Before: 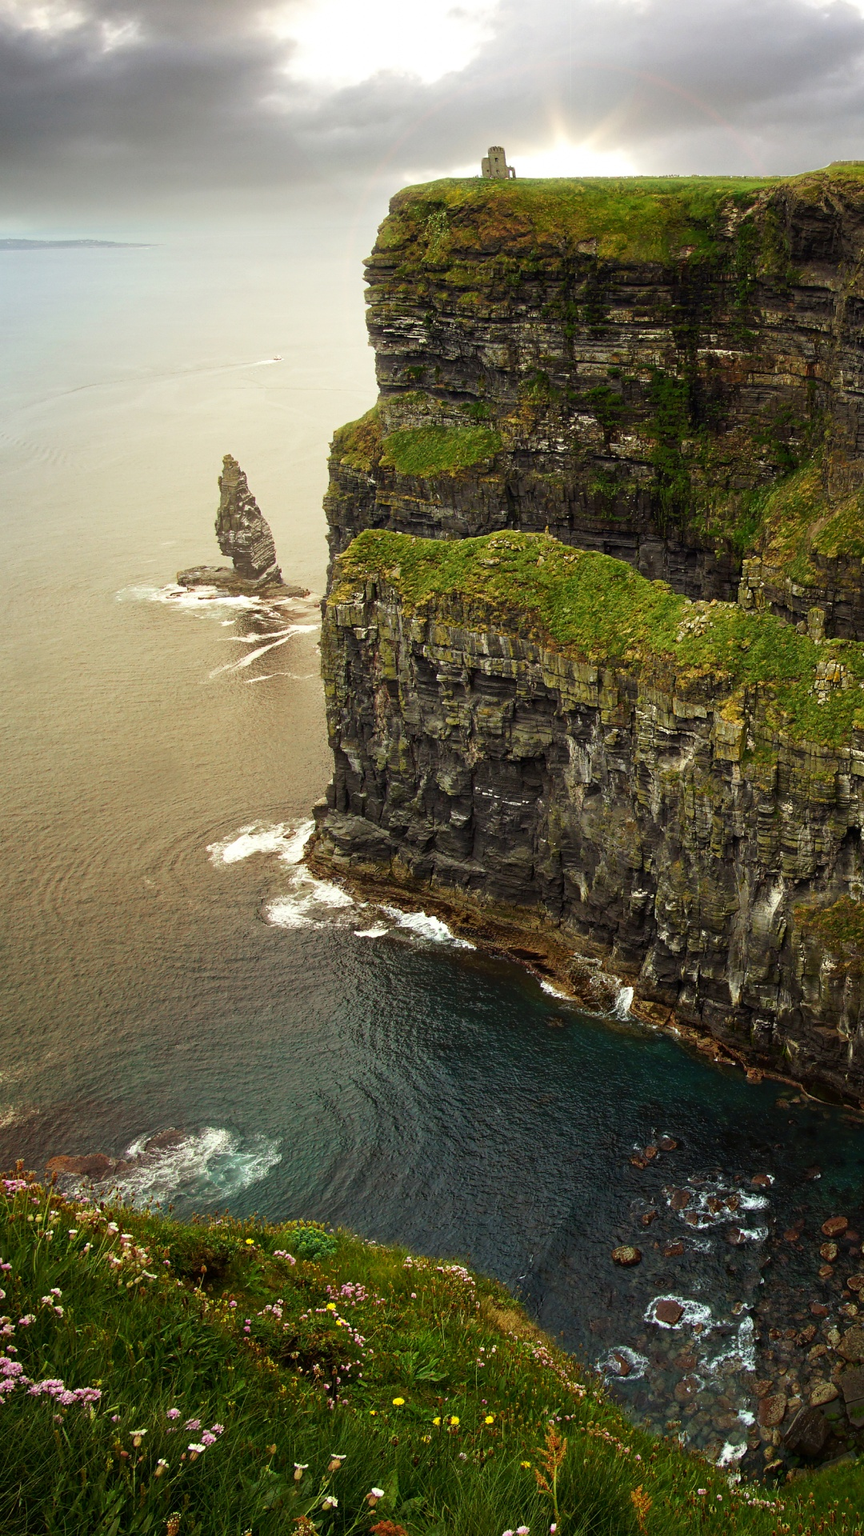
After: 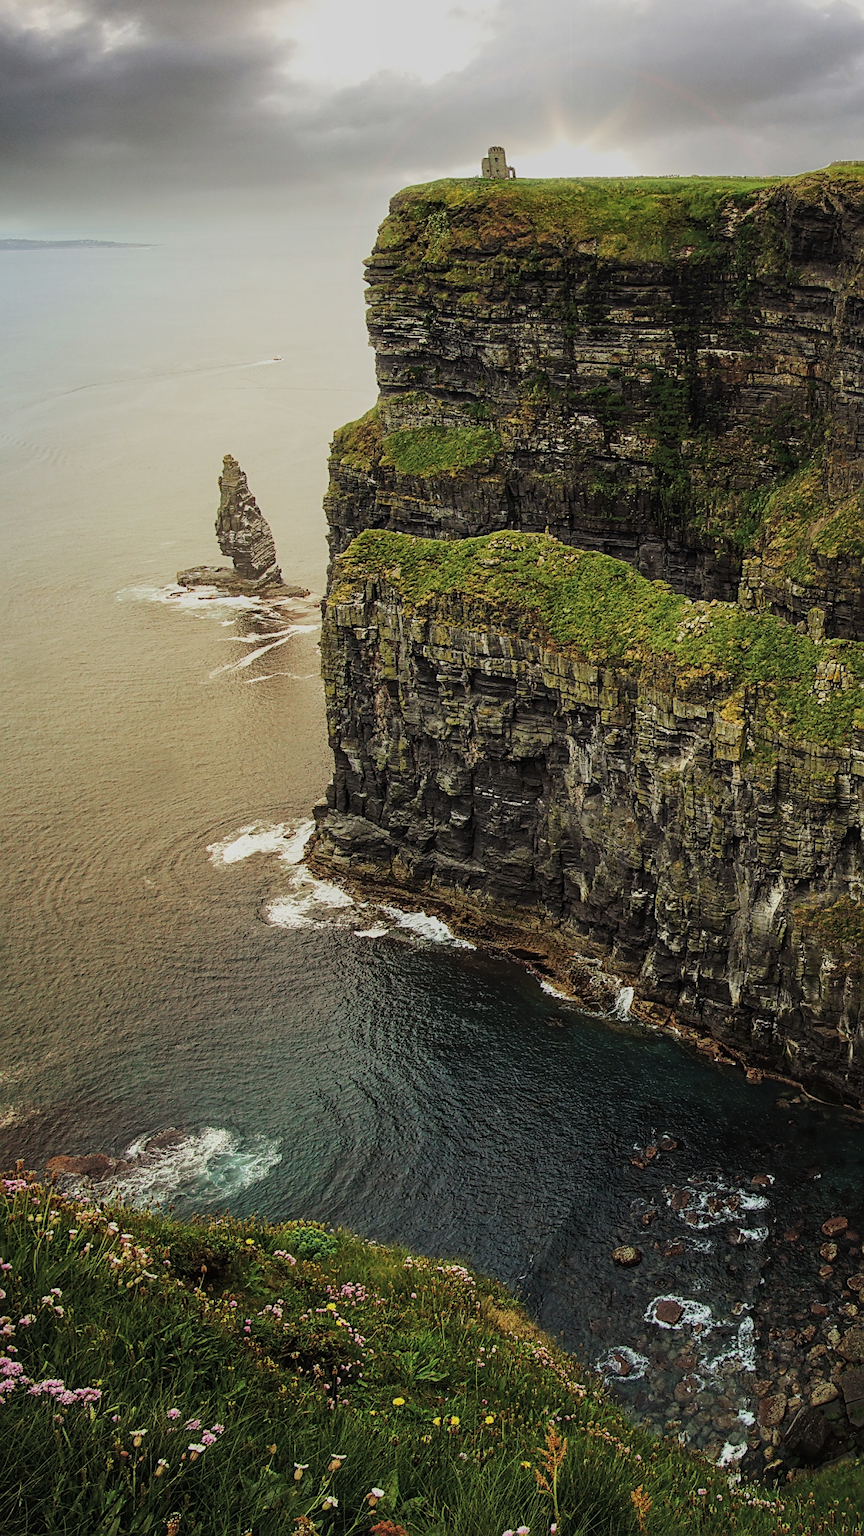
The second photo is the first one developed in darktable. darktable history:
local contrast: on, module defaults
exposure: black level correction -0.014, exposure -0.191 EV, compensate highlight preservation false
sharpen: on, module defaults
filmic rgb: black relative exposure -7.65 EV, white relative exposure 4.56 EV, hardness 3.61, contrast 1.052
